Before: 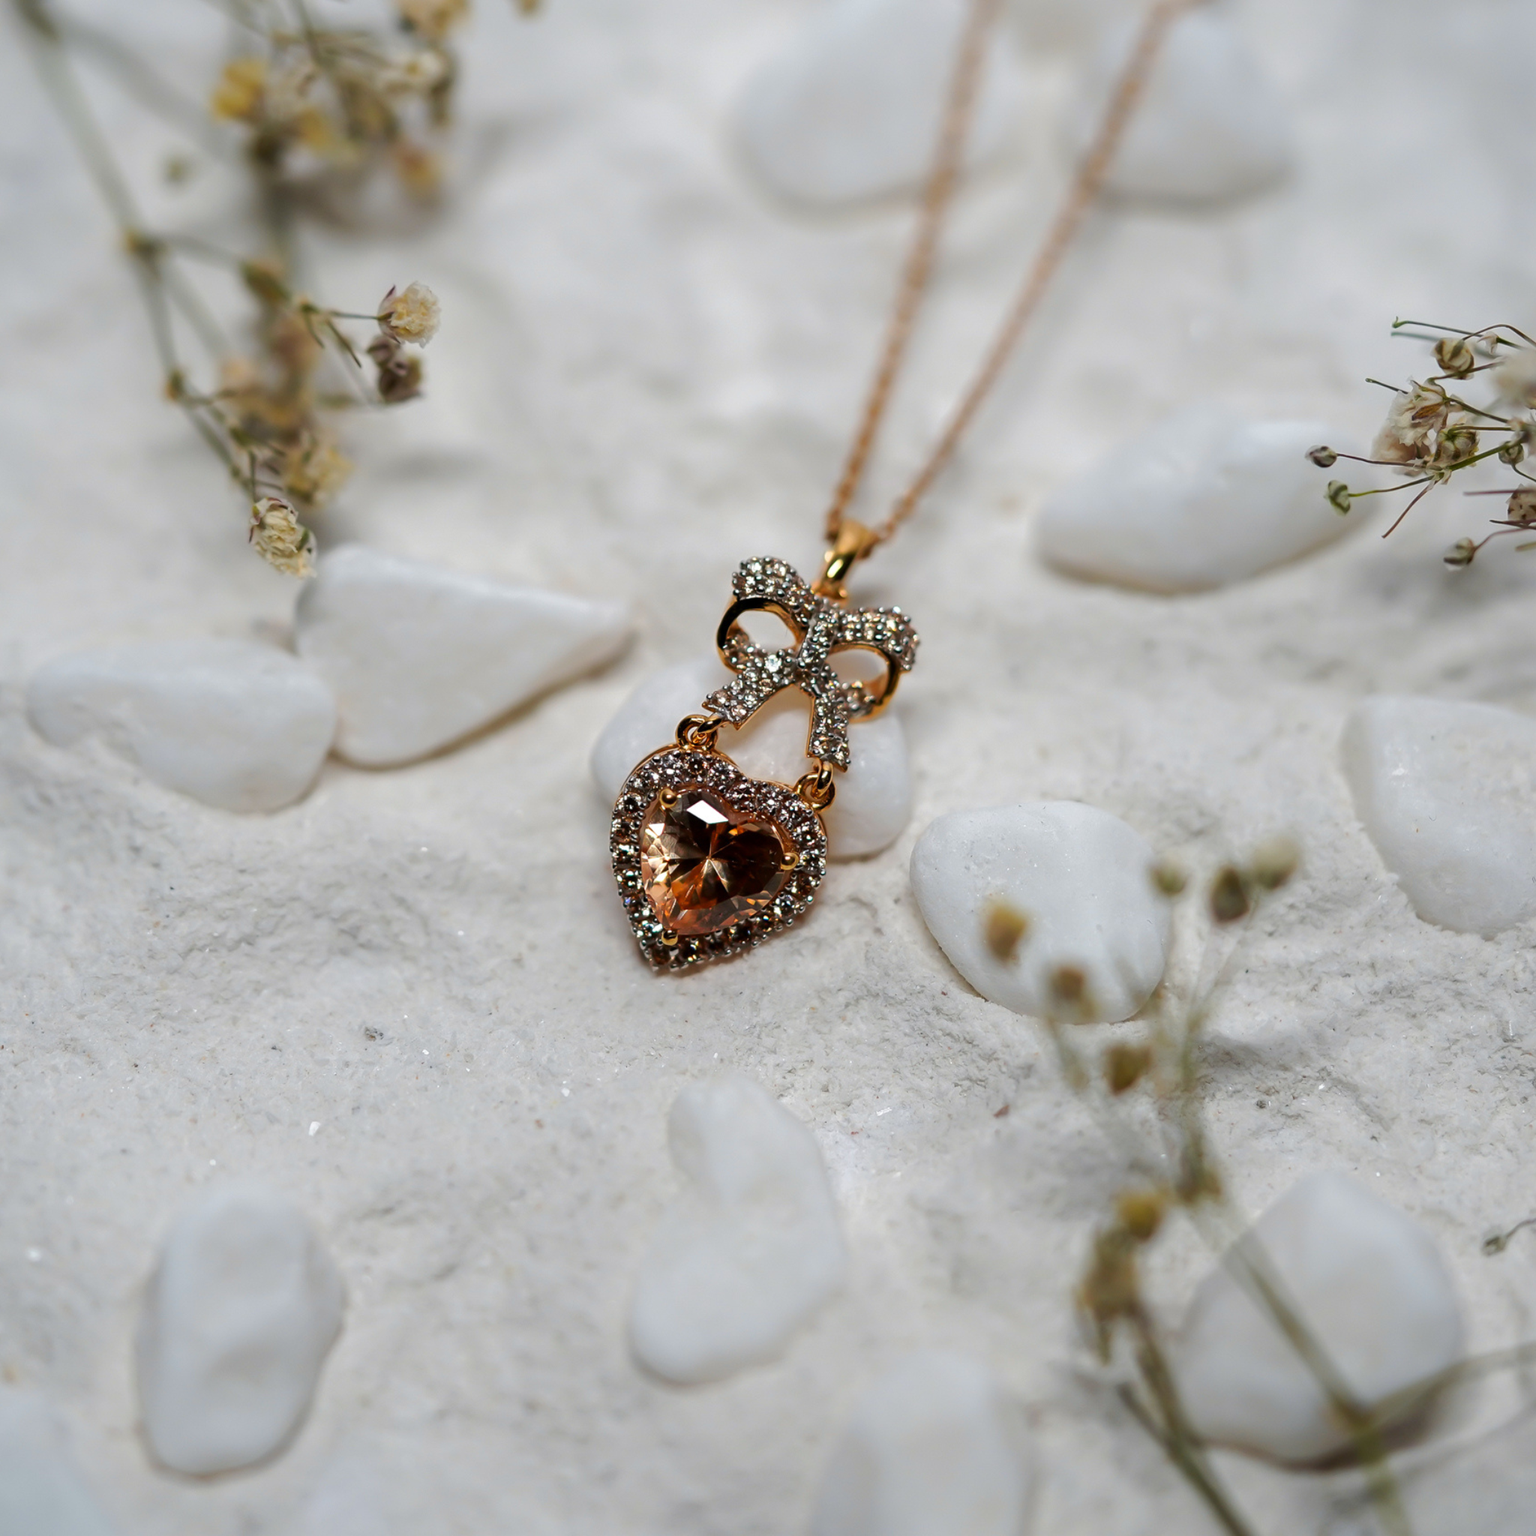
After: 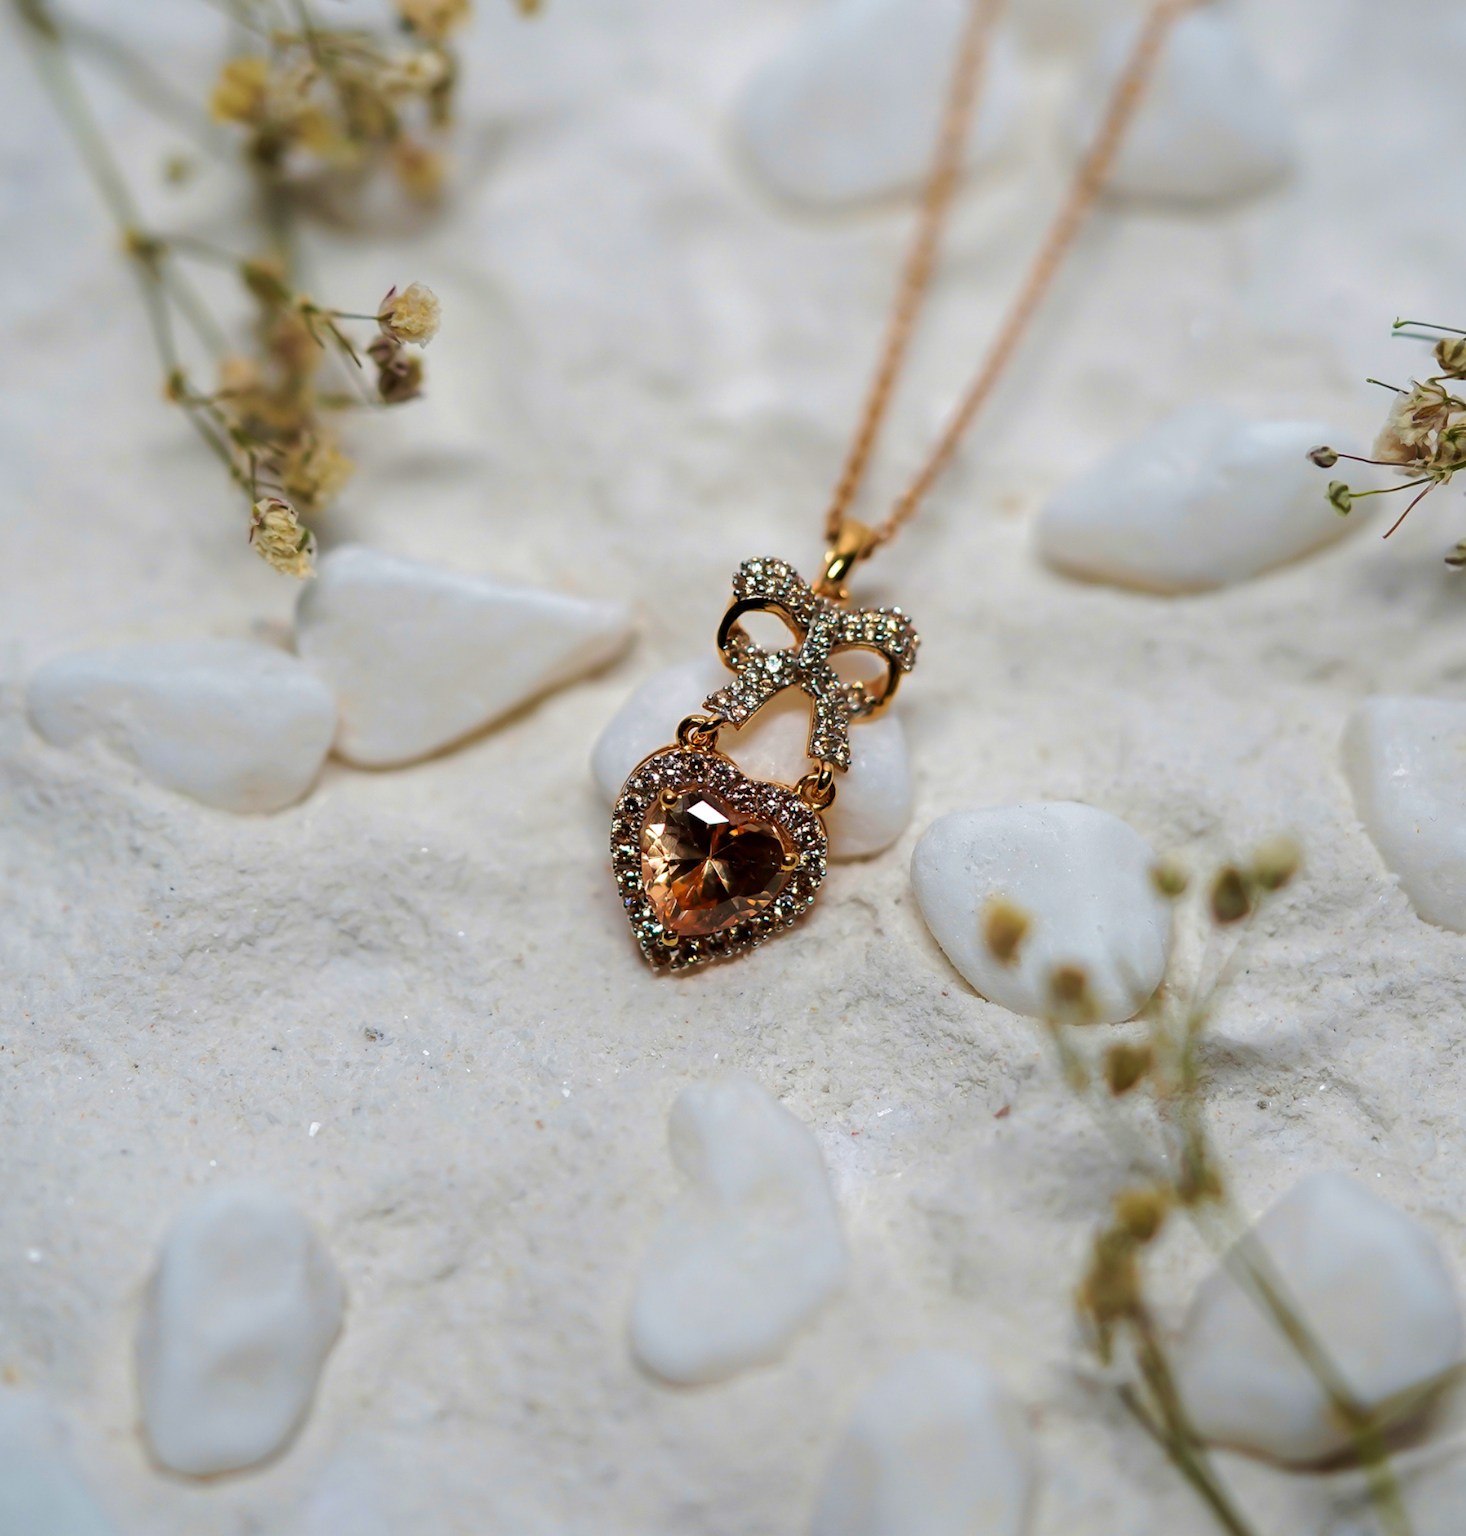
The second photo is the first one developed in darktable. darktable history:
velvia: strength 44.84%
tone equalizer: on, module defaults
crop: right 4.571%, bottom 0.024%
